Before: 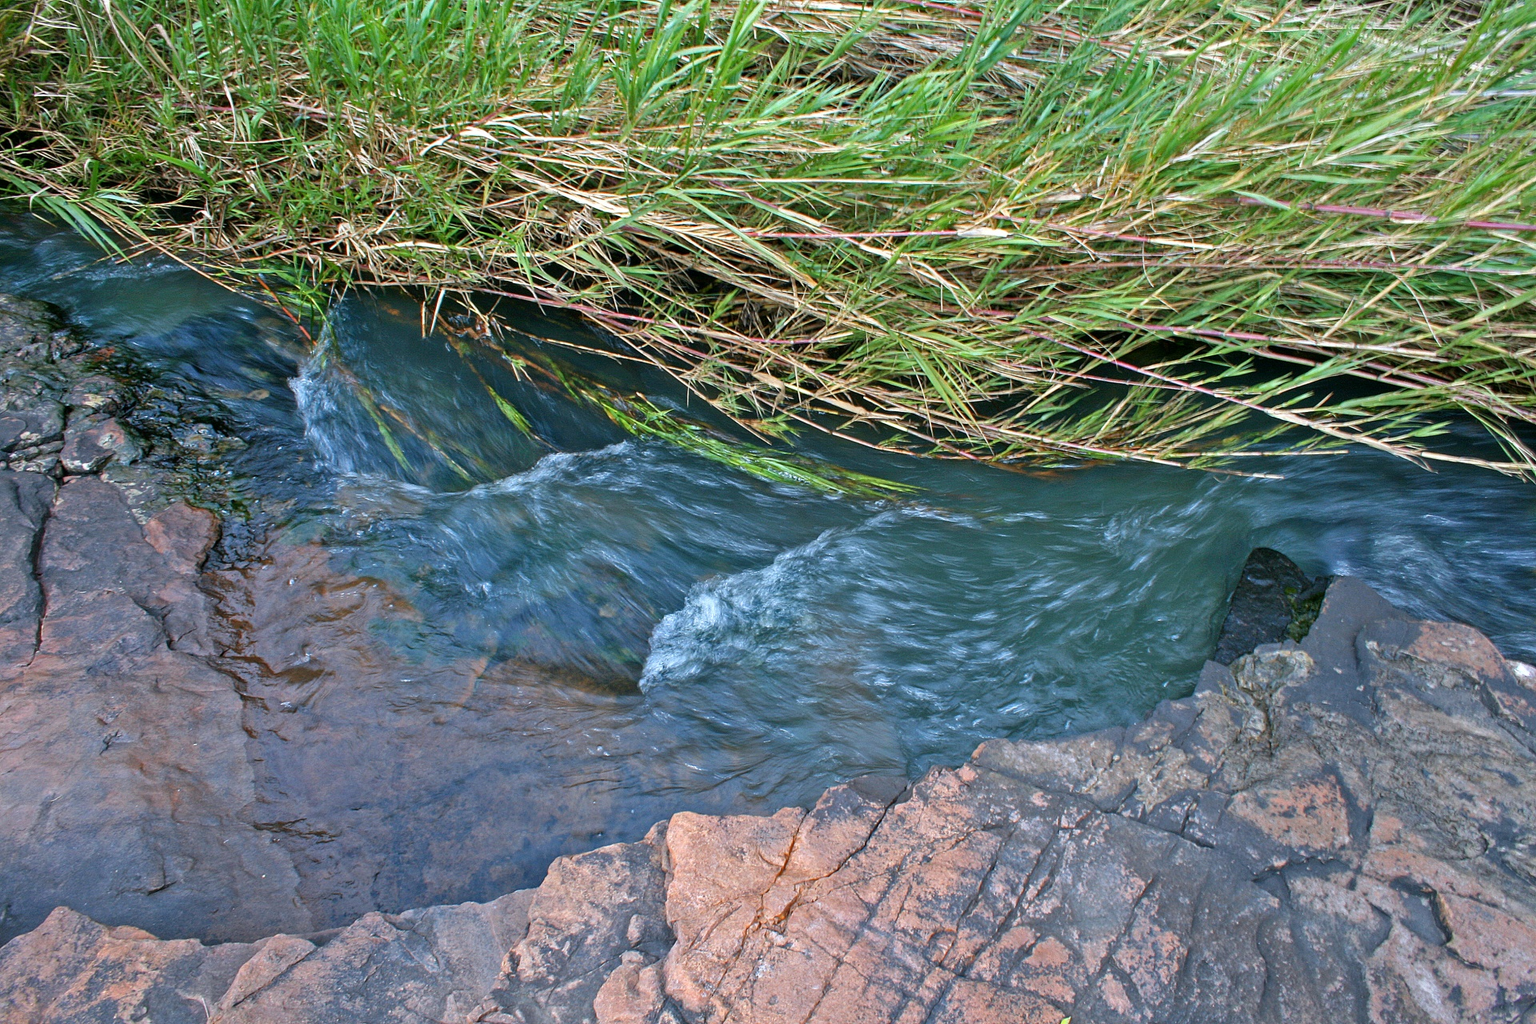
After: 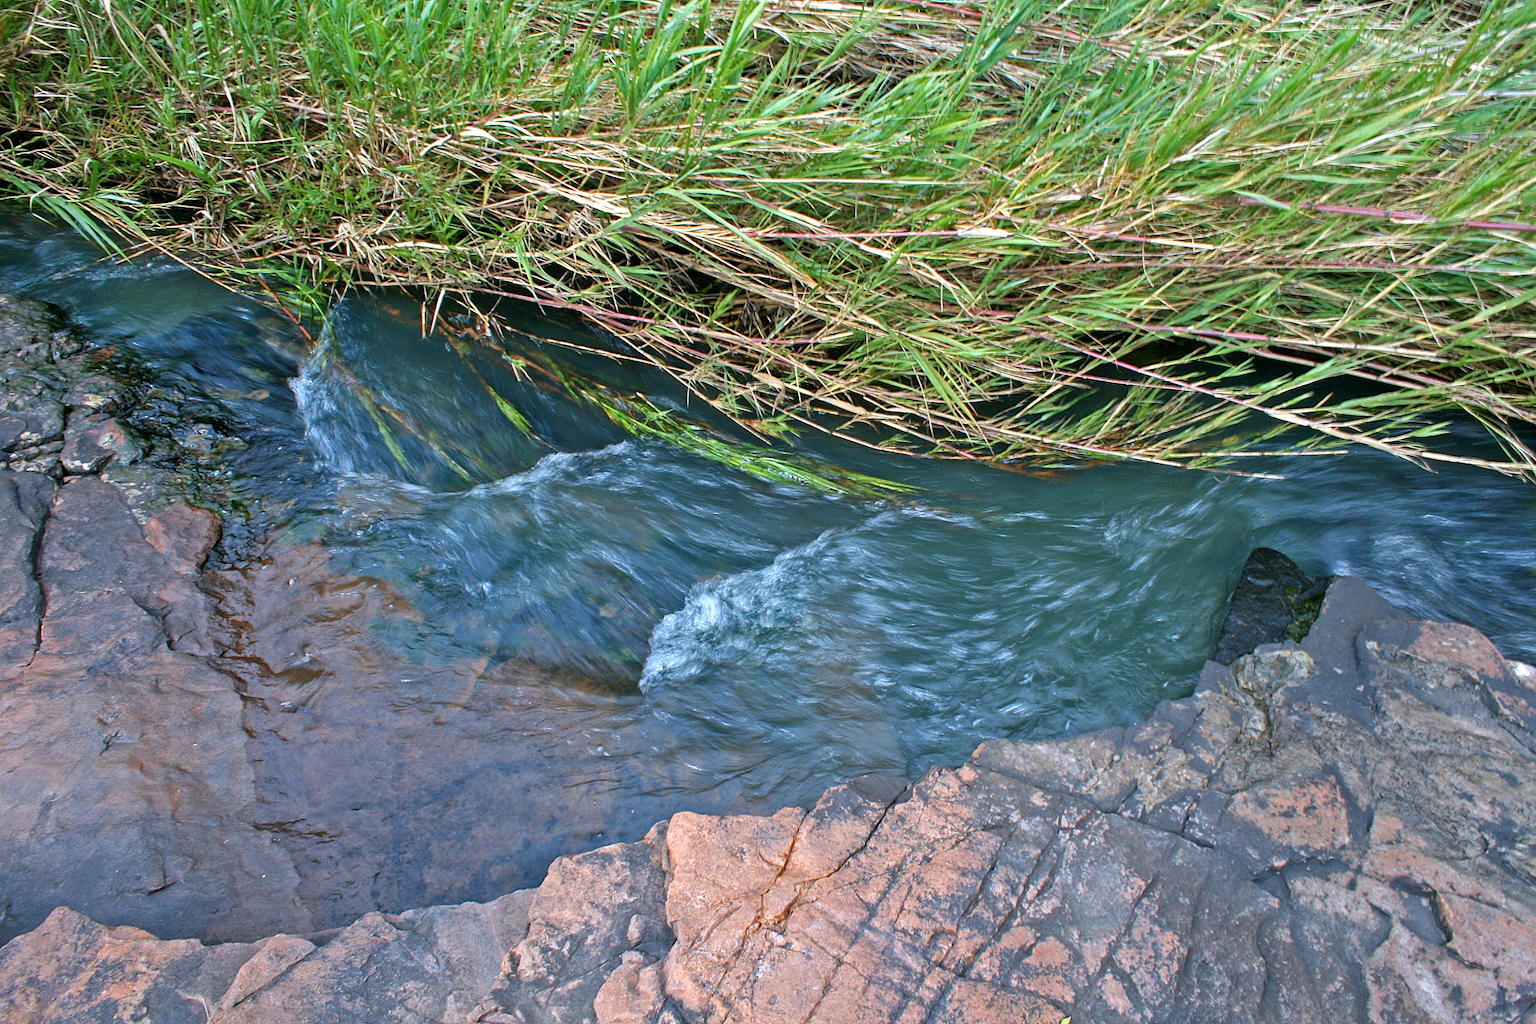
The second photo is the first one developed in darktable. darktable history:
exposure: exposure 0.129 EV, compensate exposure bias true, compensate highlight preservation false
